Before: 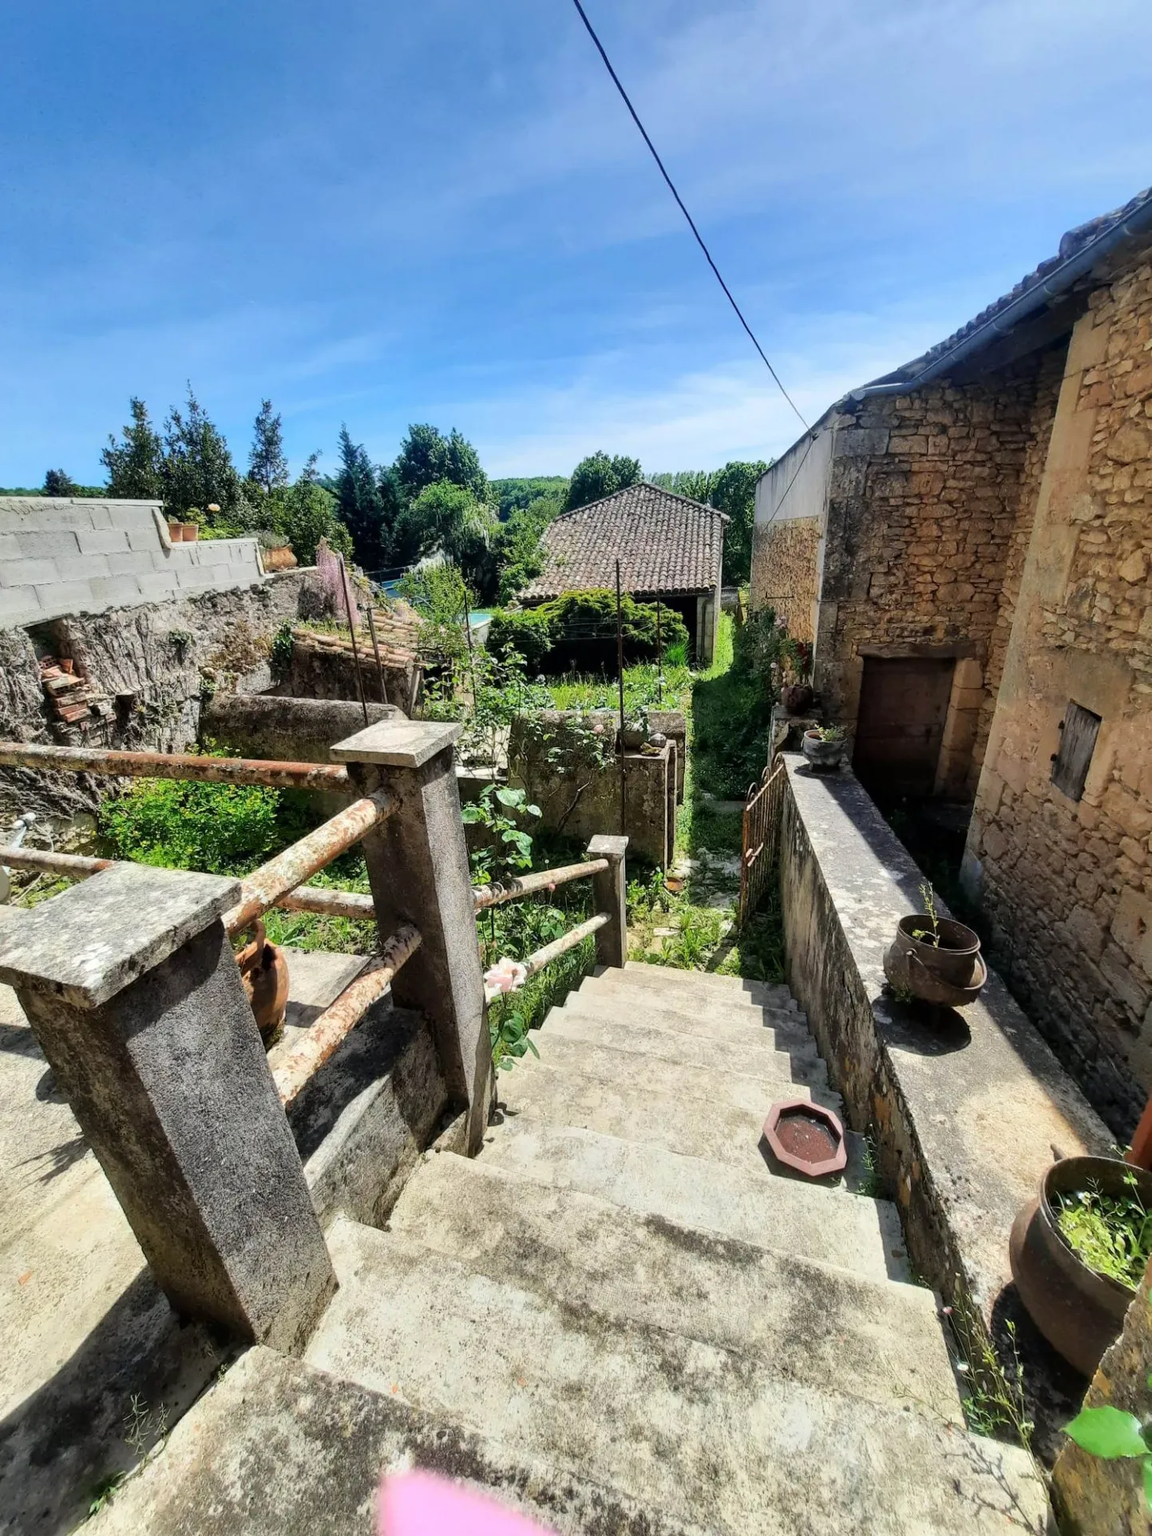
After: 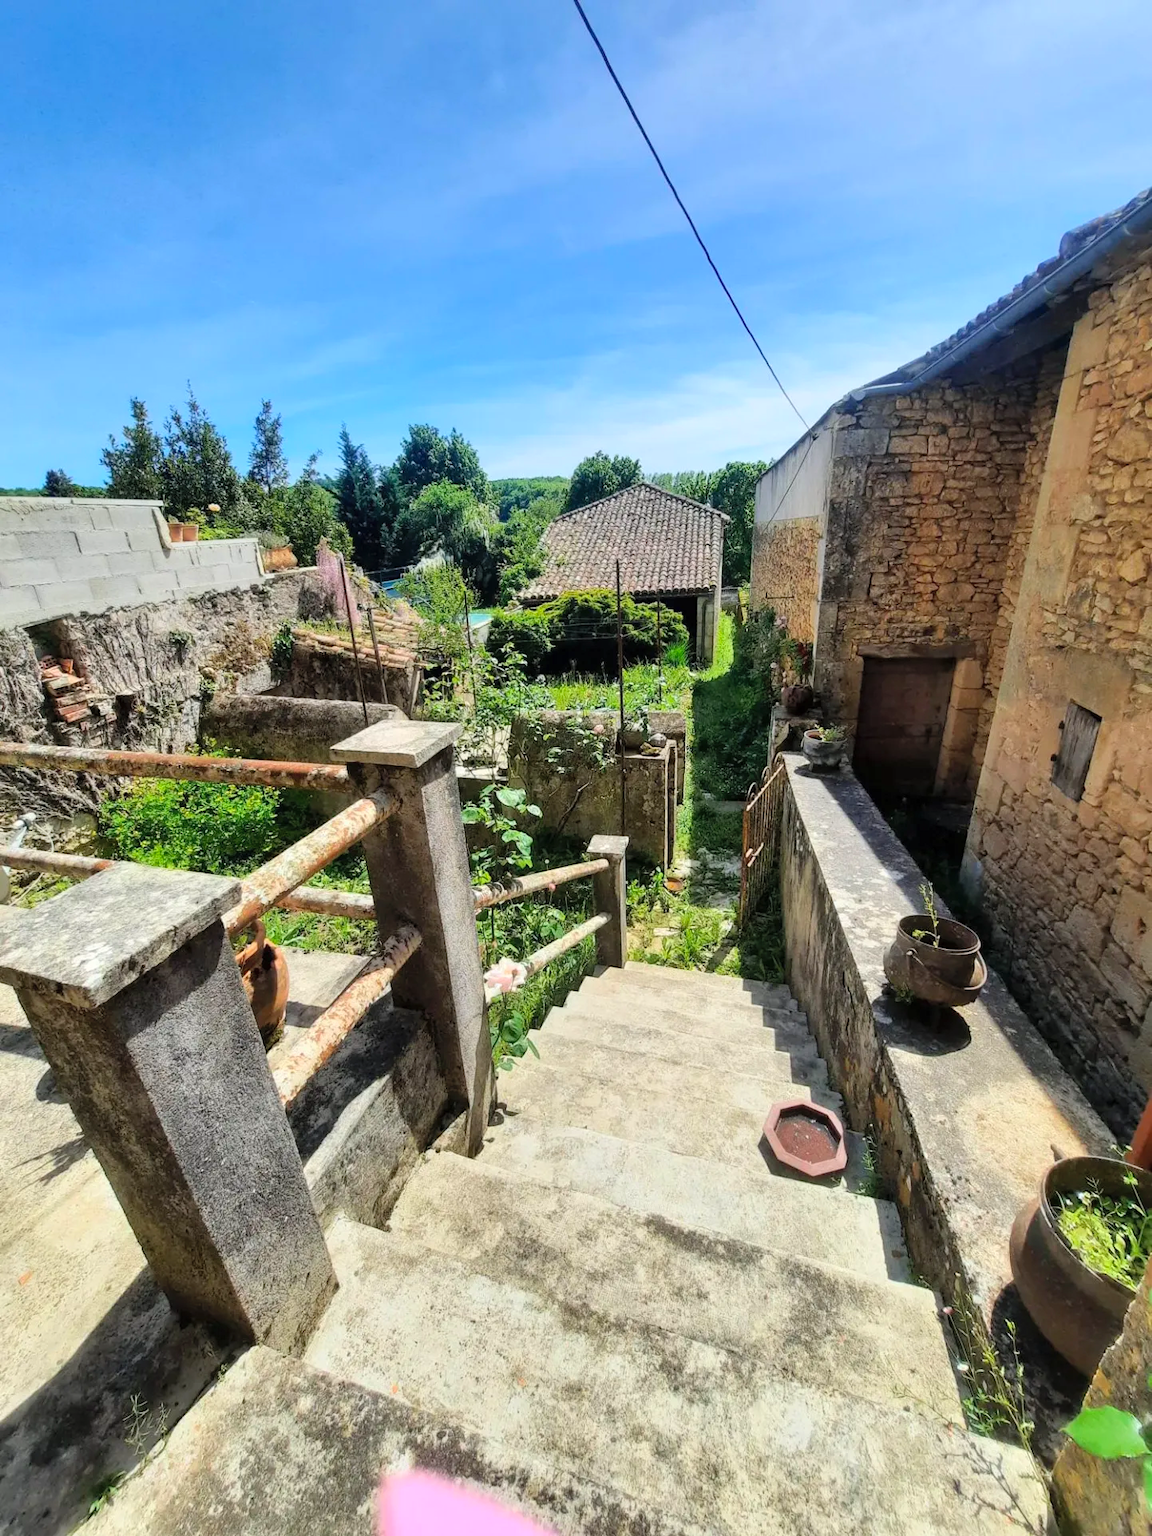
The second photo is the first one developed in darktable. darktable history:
contrast brightness saturation: brightness 0.092, saturation 0.19
